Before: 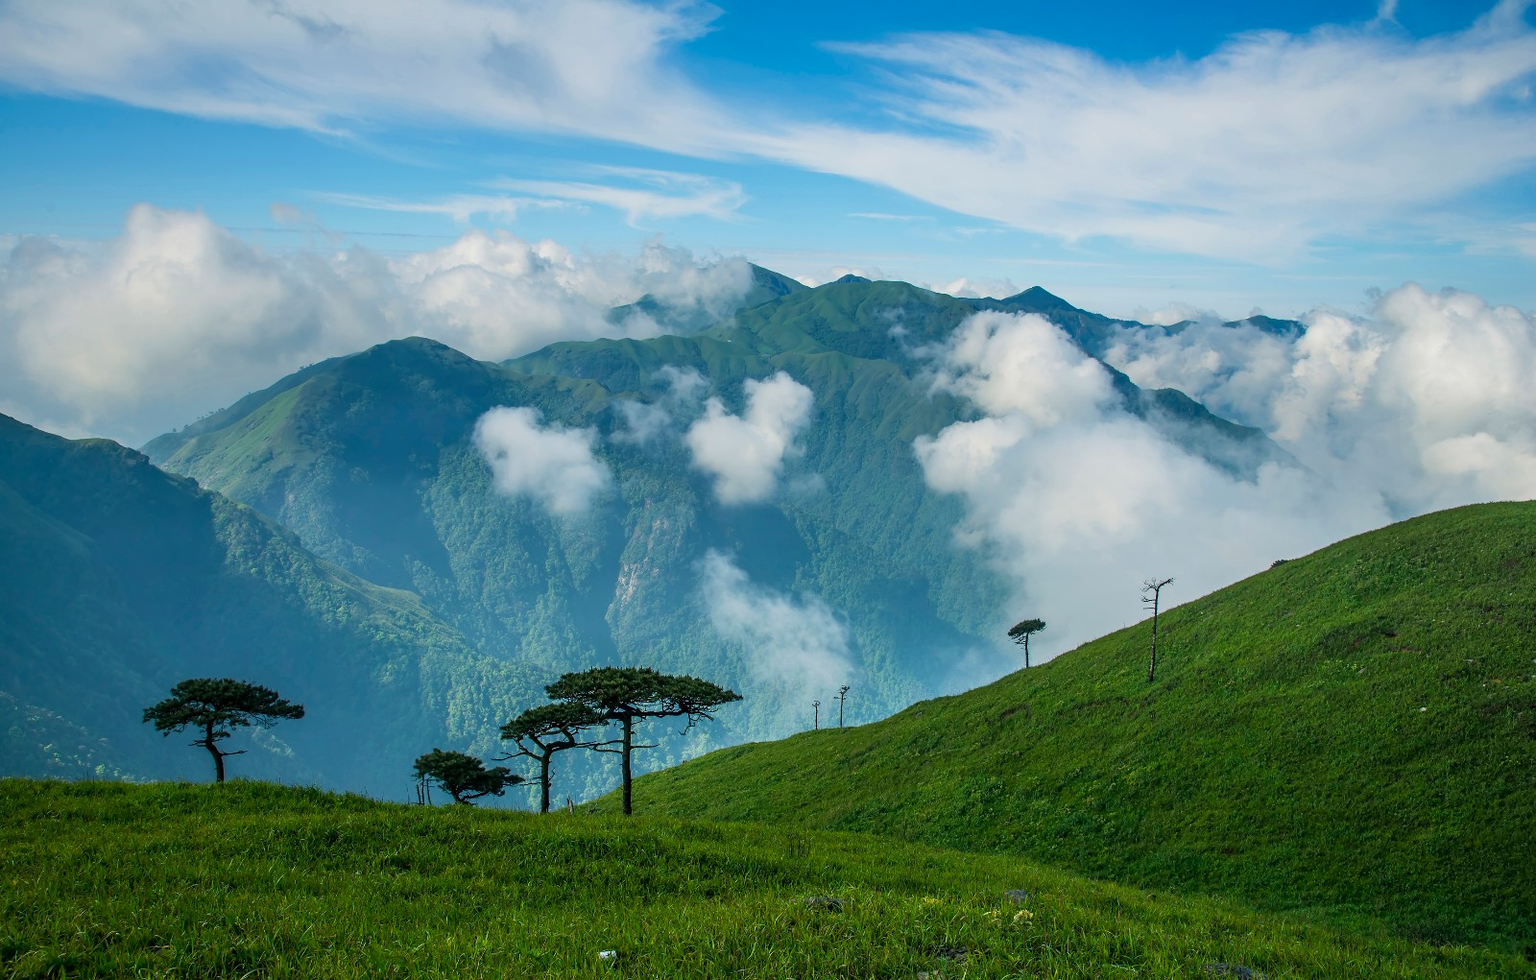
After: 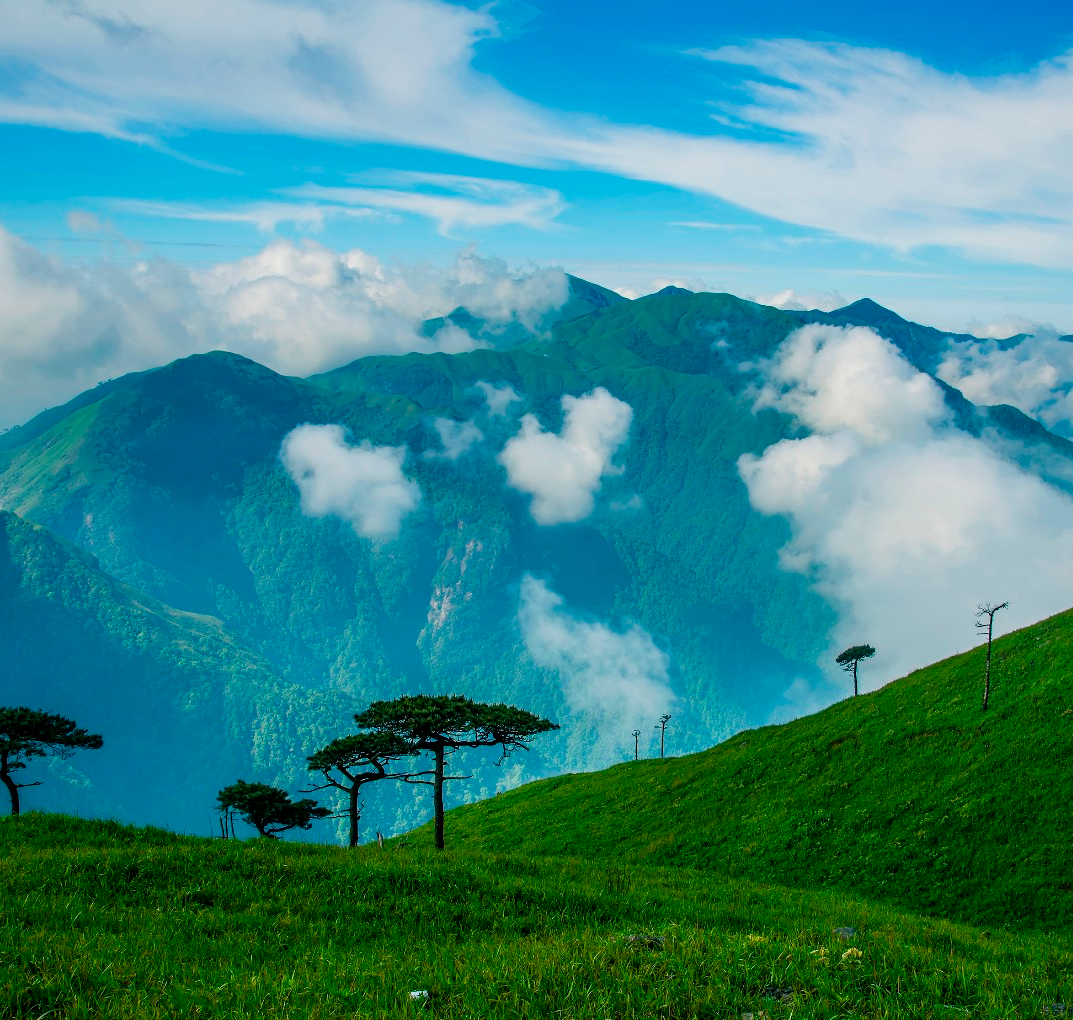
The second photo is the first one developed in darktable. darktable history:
color balance rgb: perceptual saturation grading › global saturation 20%, perceptual saturation grading › highlights -25.764%, perceptual saturation grading › shadows 25.196%
crop and rotate: left 13.499%, right 19.434%
tone equalizer: edges refinement/feathering 500, mask exposure compensation -1.57 EV, preserve details no
